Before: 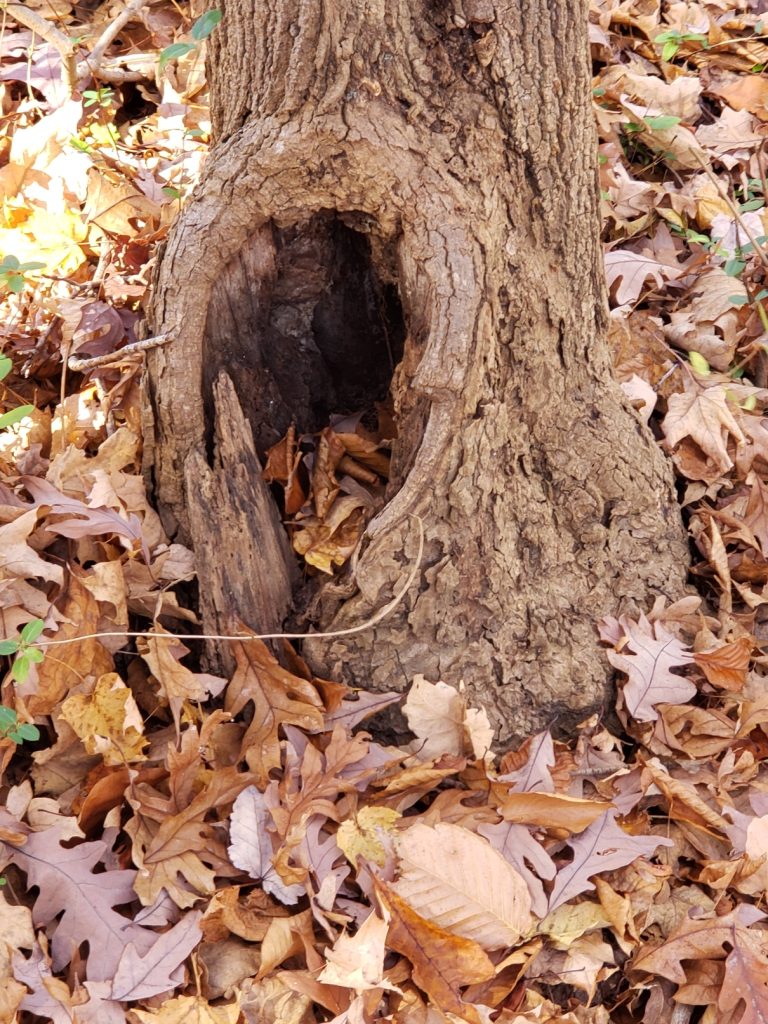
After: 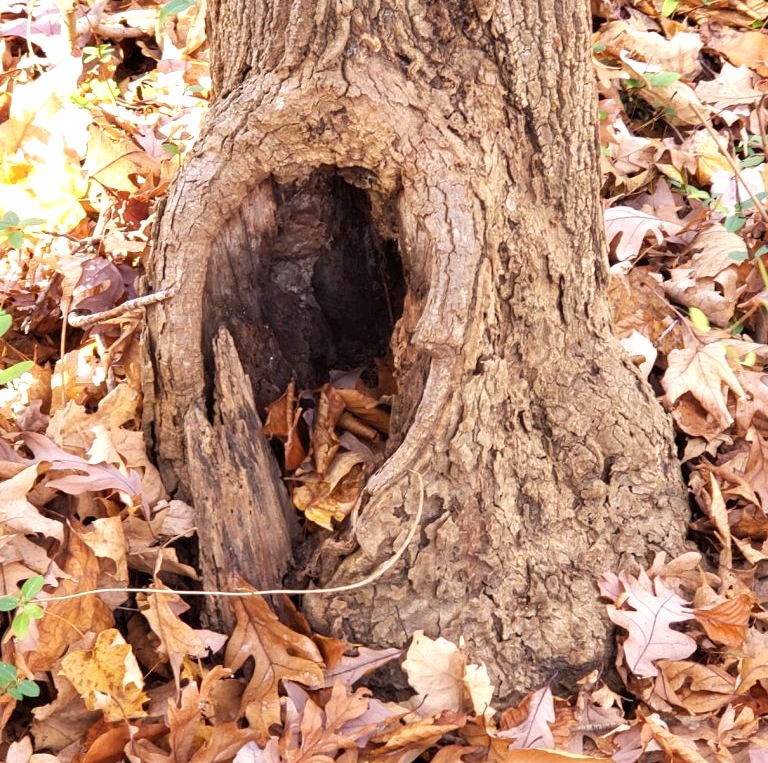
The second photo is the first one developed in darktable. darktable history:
crop: top 4.336%, bottom 21.063%
exposure: exposure 0.496 EV, compensate highlight preservation false
